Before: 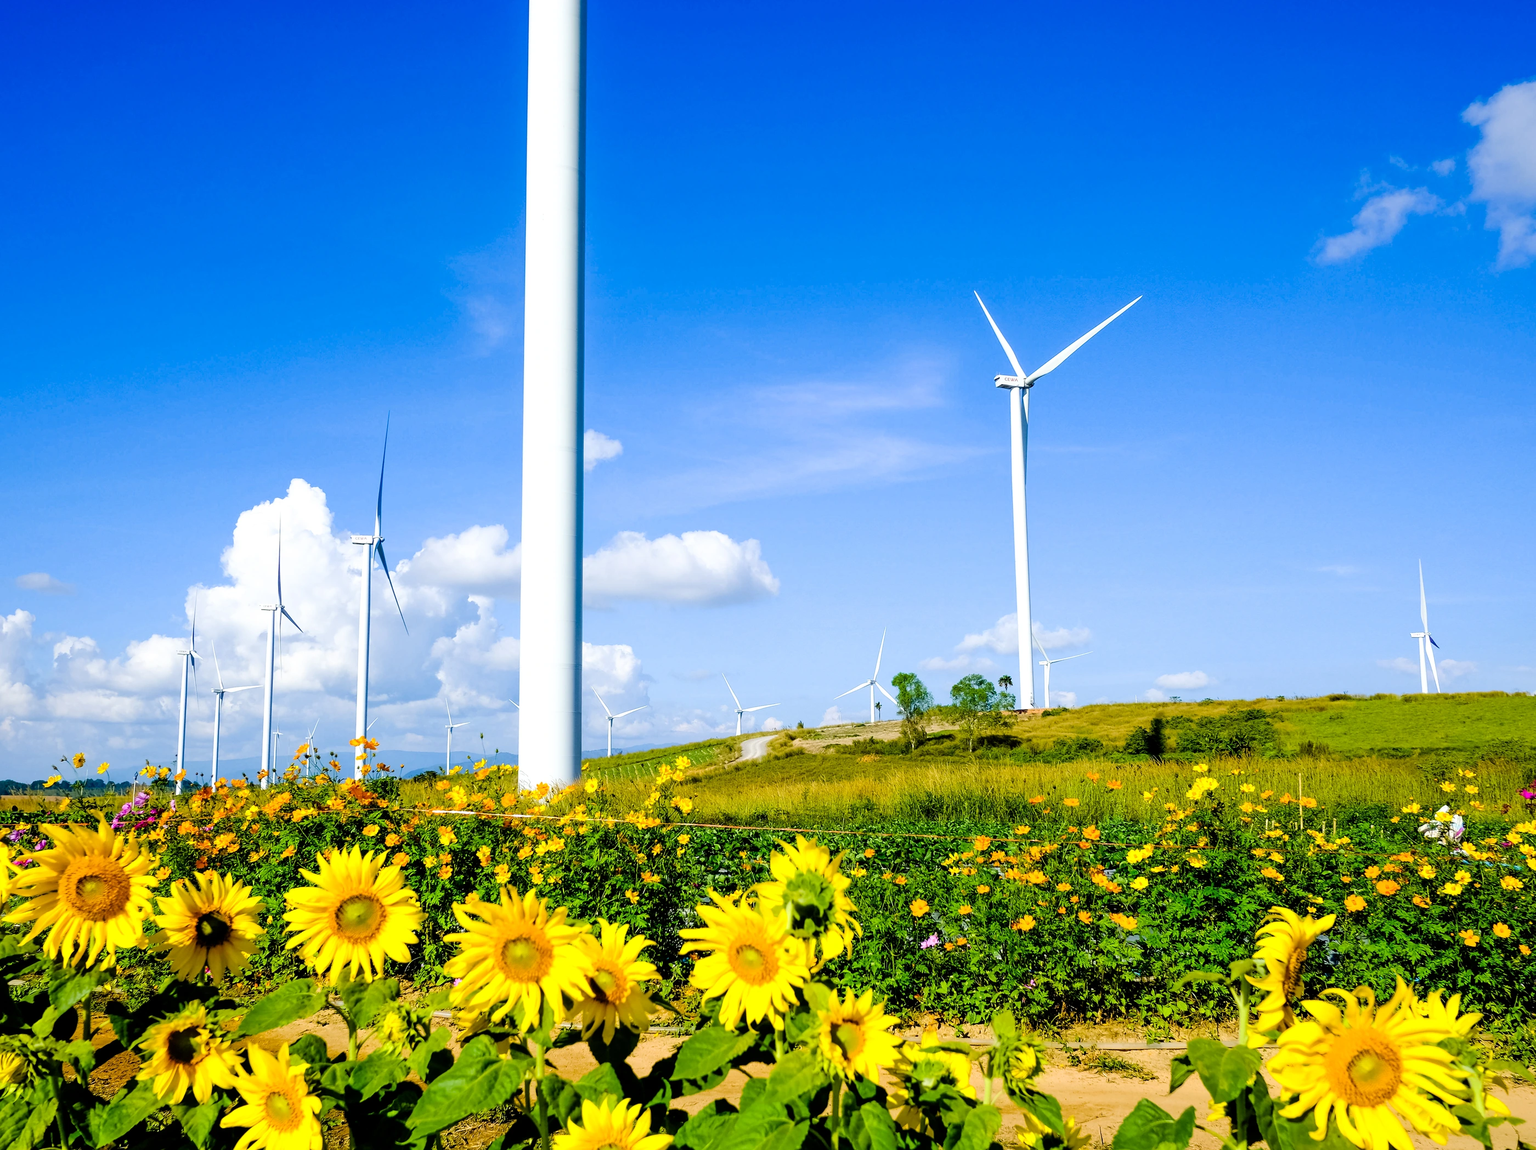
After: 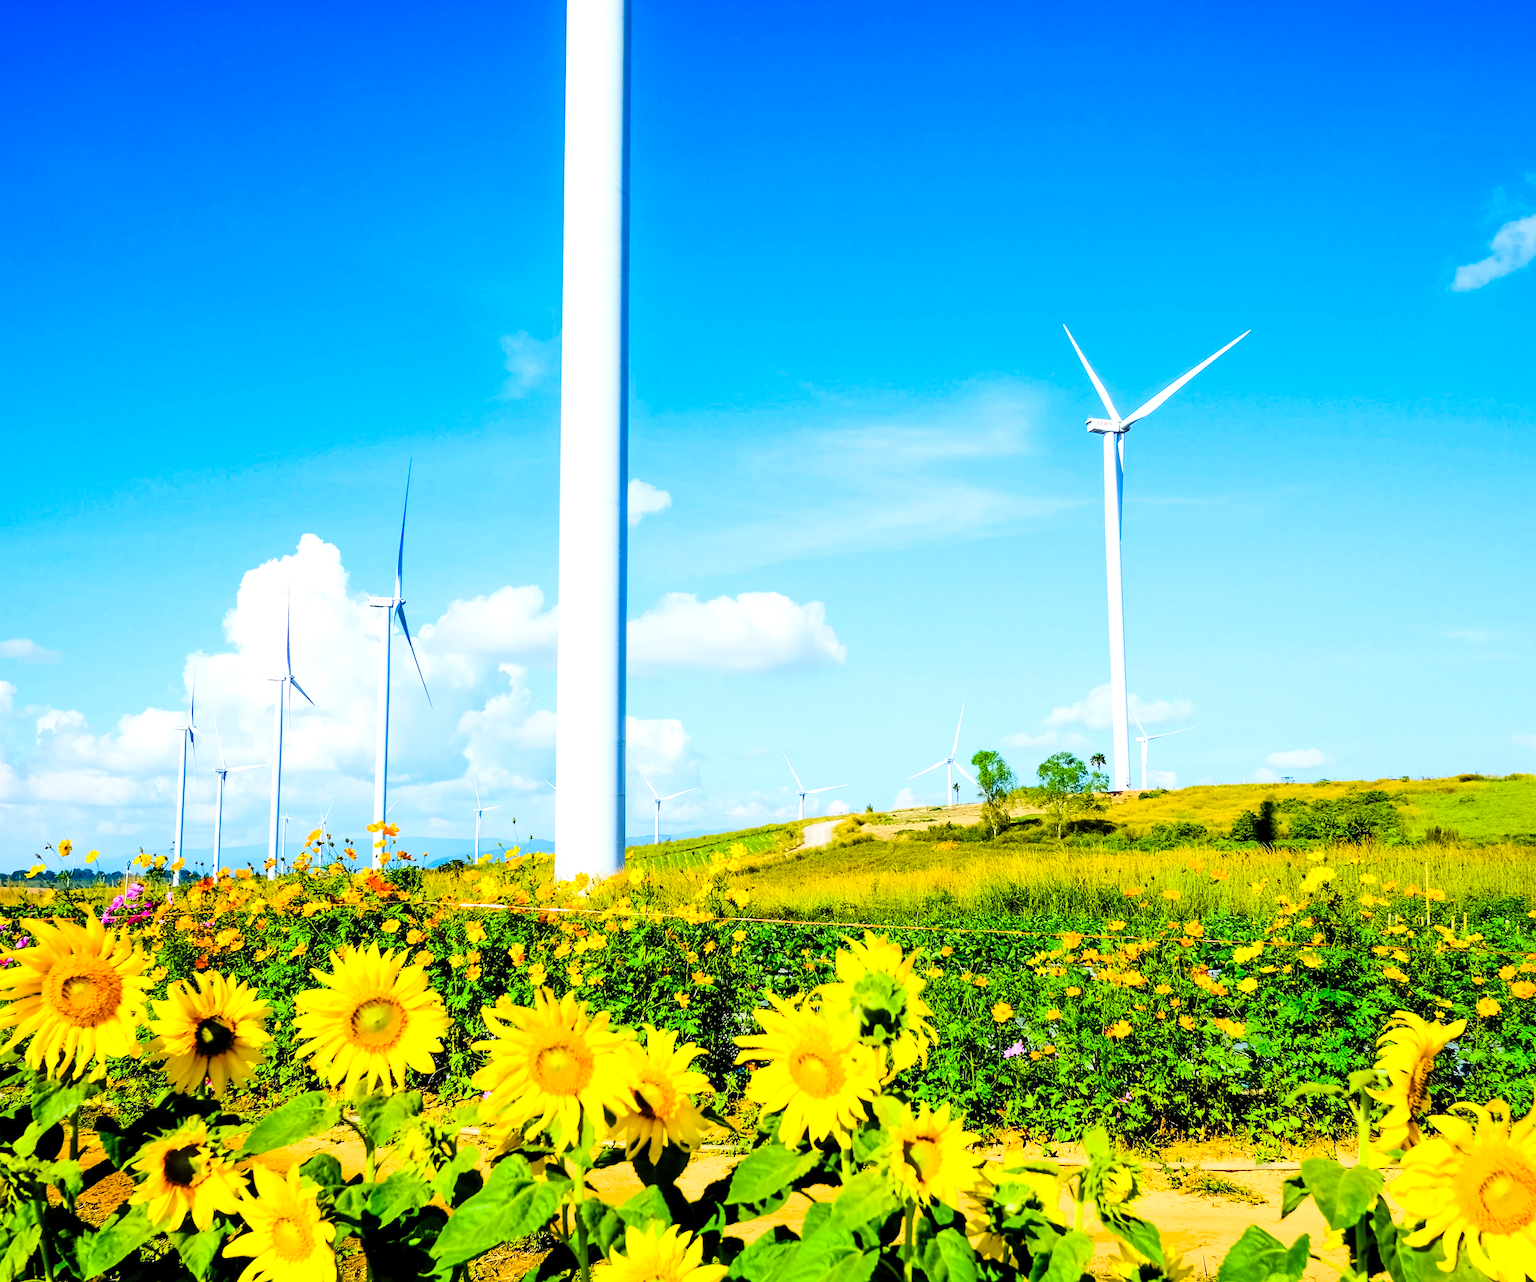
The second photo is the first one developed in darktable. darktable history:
crop and rotate: left 1.392%, right 8.927%
exposure: black level correction 0.001, exposure 0.194 EV, compensate highlight preservation false
contrast brightness saturation: contrast 0.243, brightness 0.242, saturation 0.382
